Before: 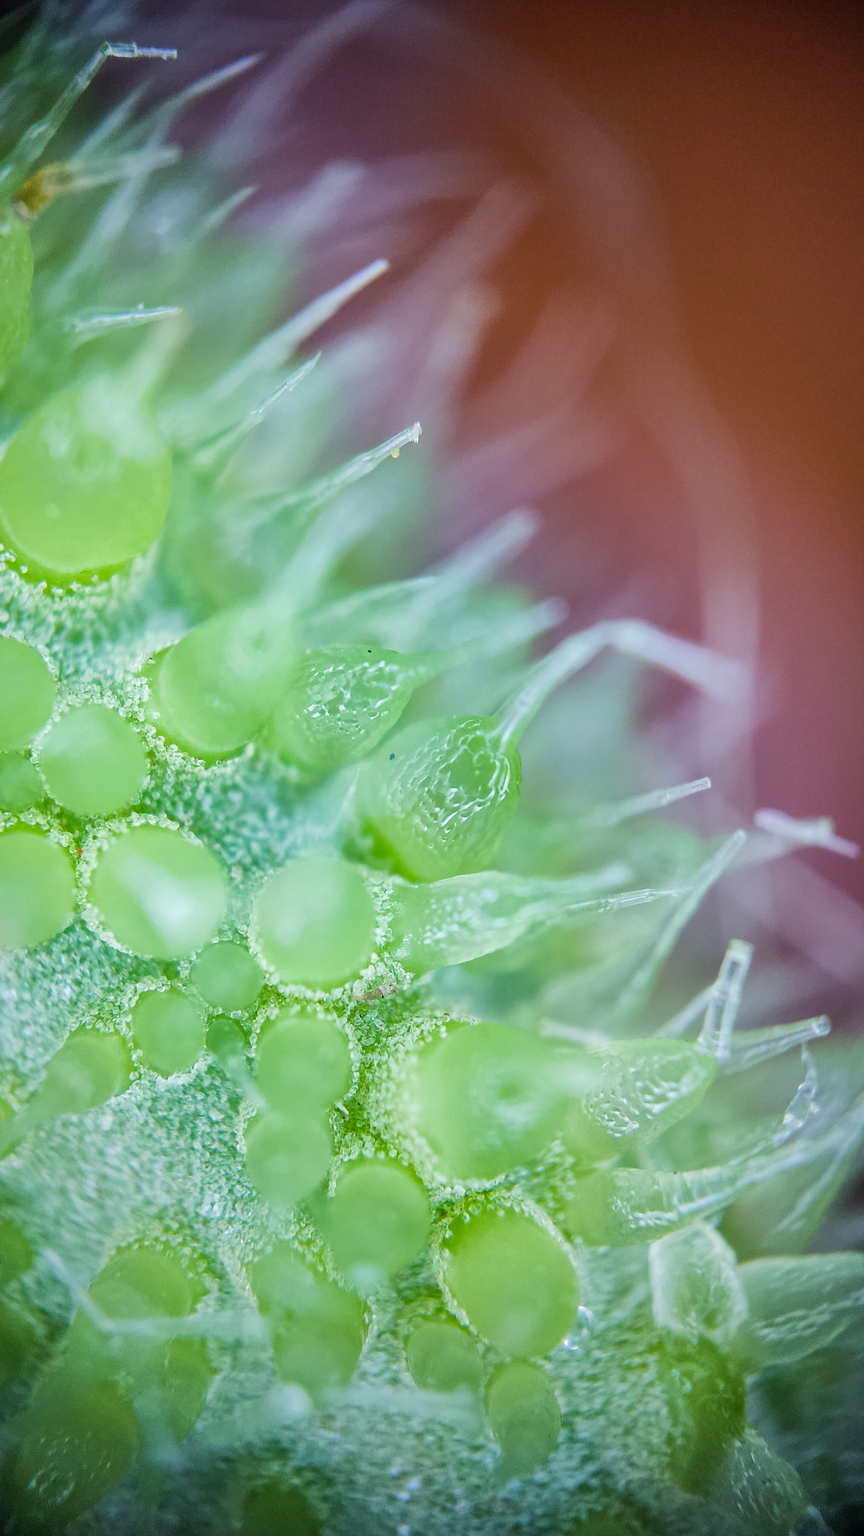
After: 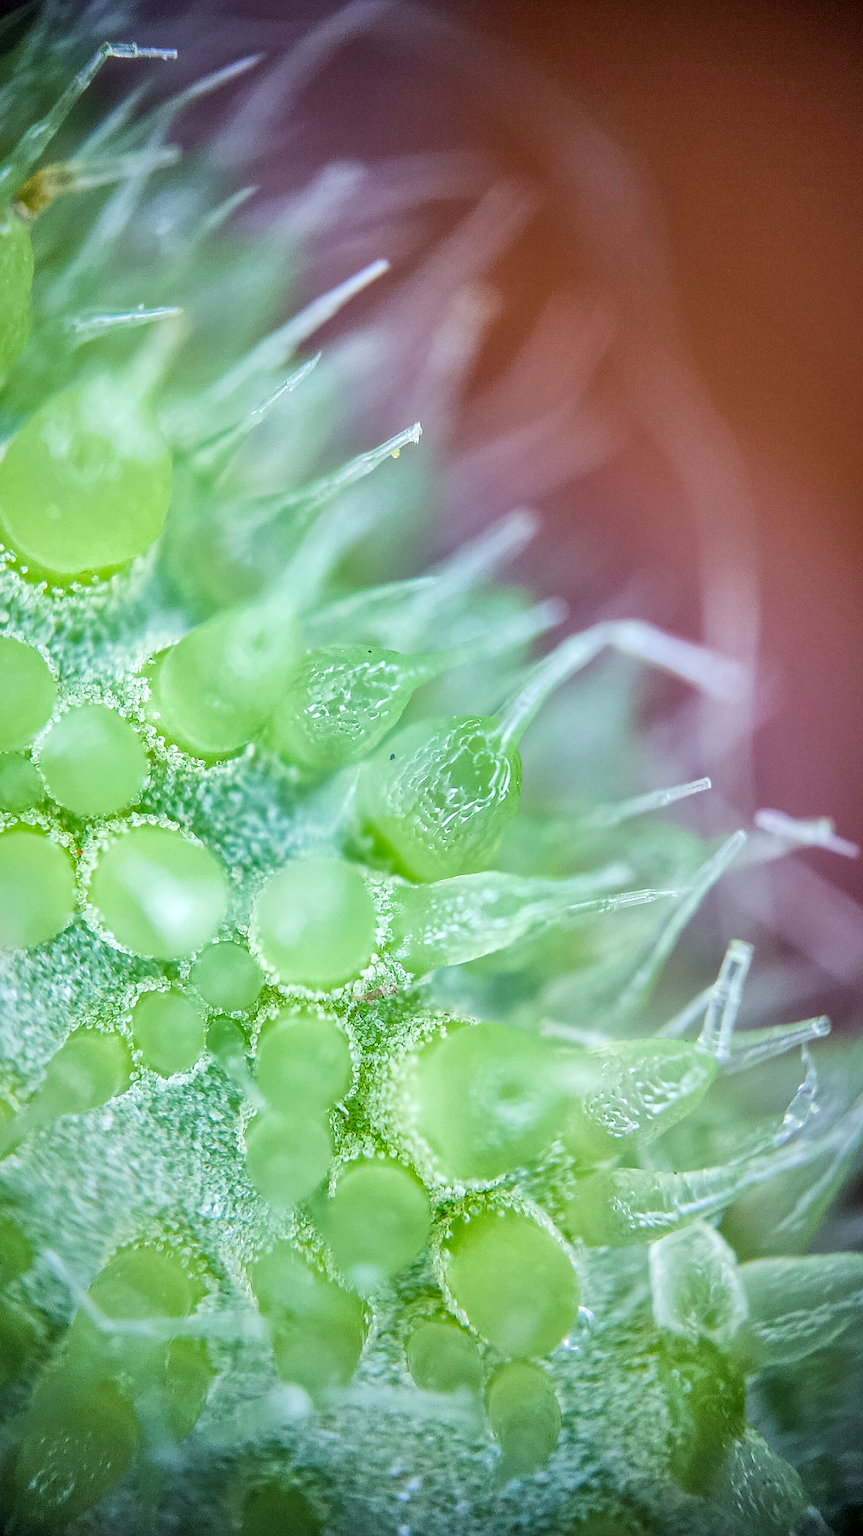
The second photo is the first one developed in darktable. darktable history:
exposure: exposure 0.162 EV, compensate highlight preservation false
local contrast: on, module defaults
sharpen: on, module defaults
